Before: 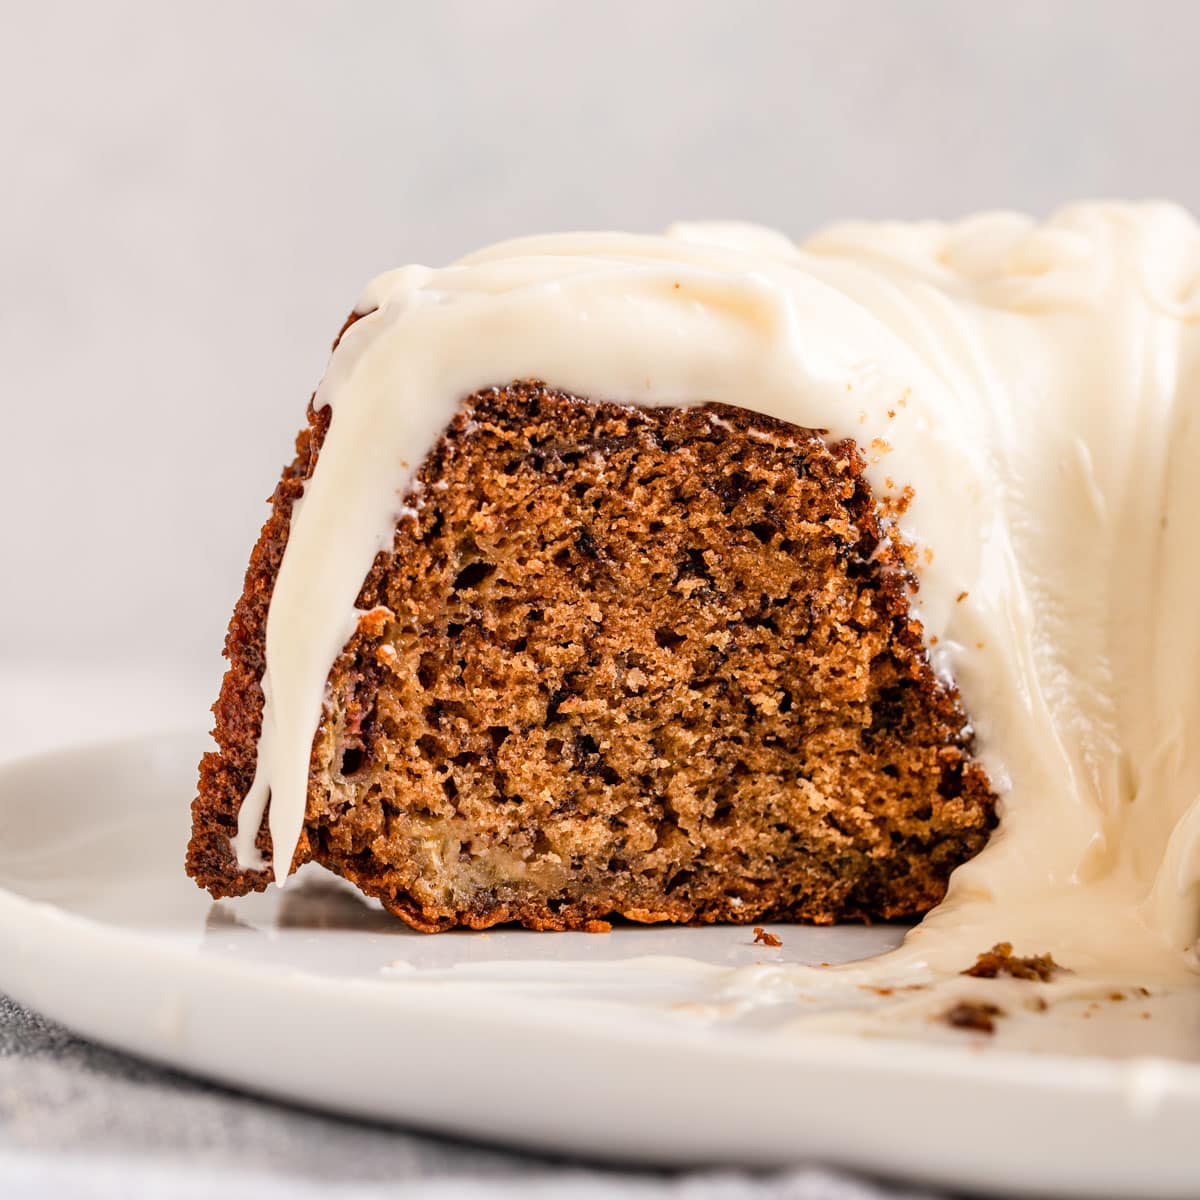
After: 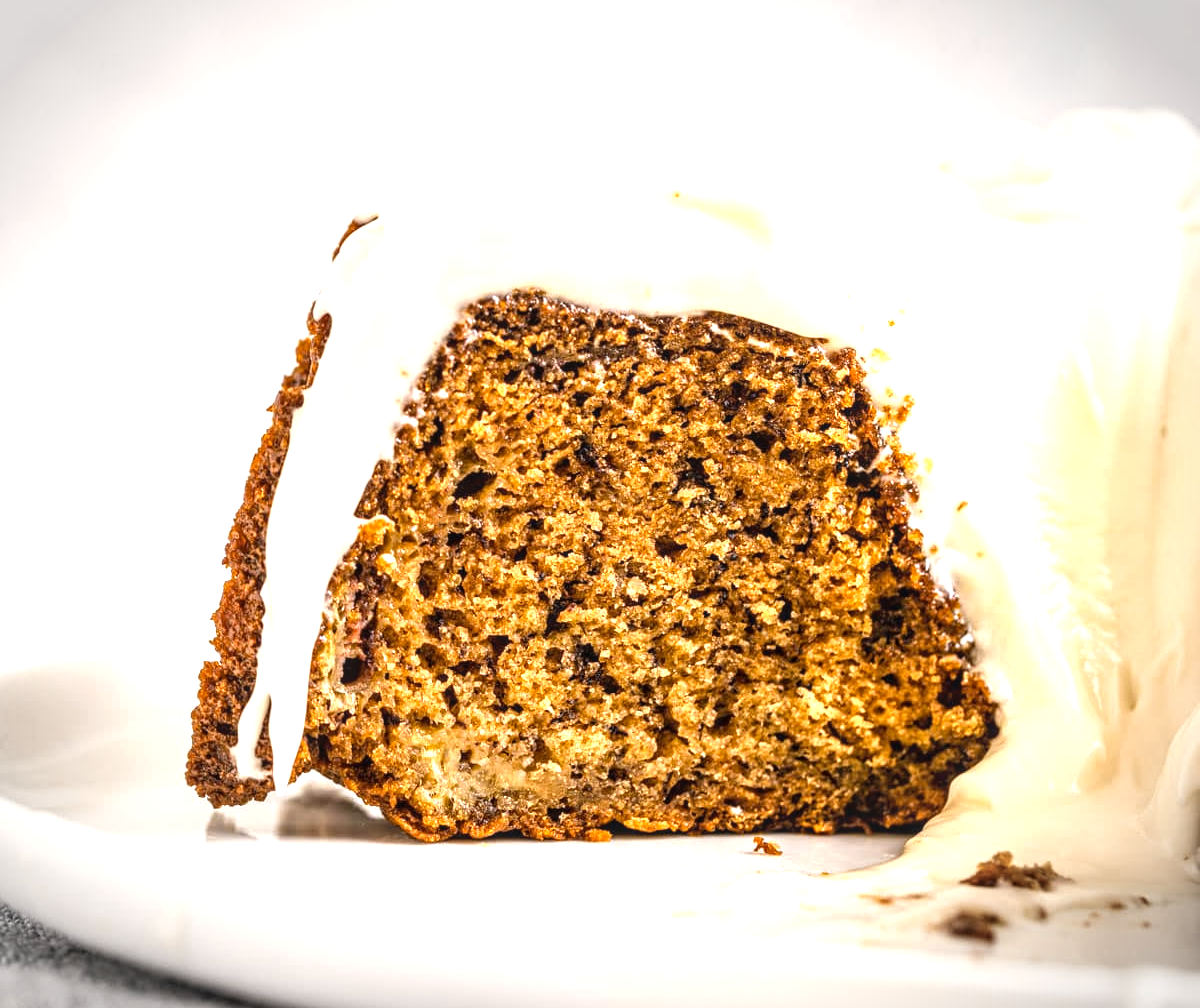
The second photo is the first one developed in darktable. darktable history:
color contrast: green-magenta contrast 0.8, blue-yellow contrast 1.1, unbound 0
local contrast: on, module defaults
crop: top 7.625%, bottom 8.027%
exposure: black level correction 0, exposure 1 EV, compensate highlight preservation false
vignetting: automatic ratio true
